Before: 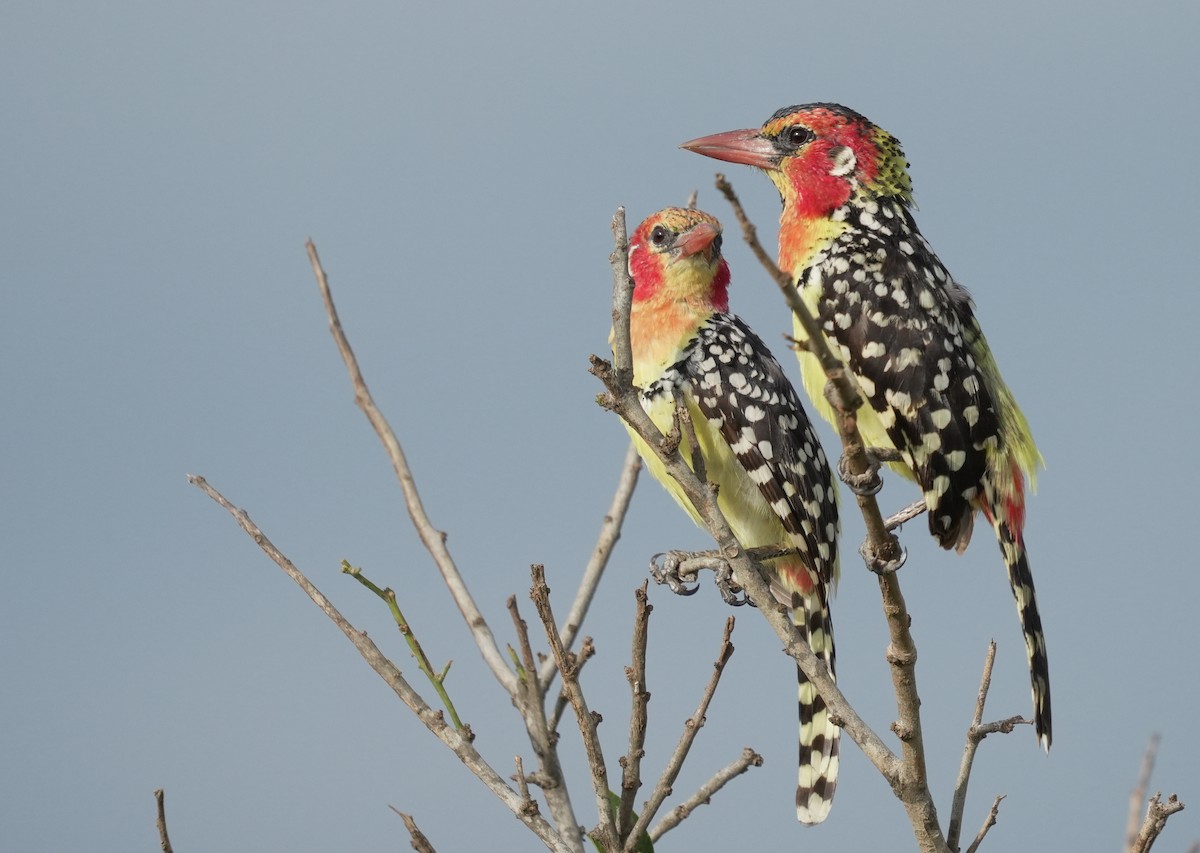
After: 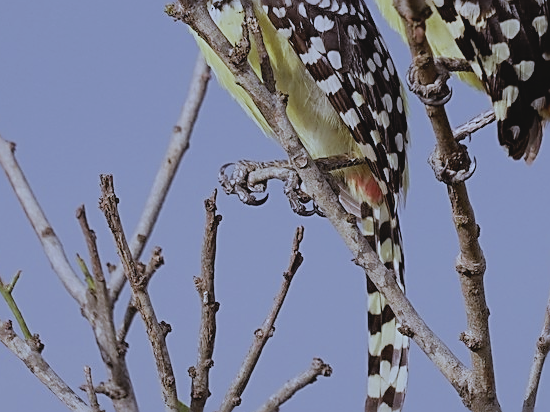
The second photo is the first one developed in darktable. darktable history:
sharpen: amount 0.901
crop: left 35.976%, top 45.819%, right 18.162%, bottom 5.807%
exposure: exposure -0.021 EV, compensate highlight preservation false
rgb levels: mode RGB, independent channels, levels [[0, 0.5, 1], [0, 0.521, 1], [0, 0.536, 1]]
contrast brightness saturation: contrast -0.1, saturation -0.1
white balance: red 0.871, blue 1.249
filmic rgb: black relative exposure -7.65 EV, white relative exposure 4.56 EV, hardness 3.61
